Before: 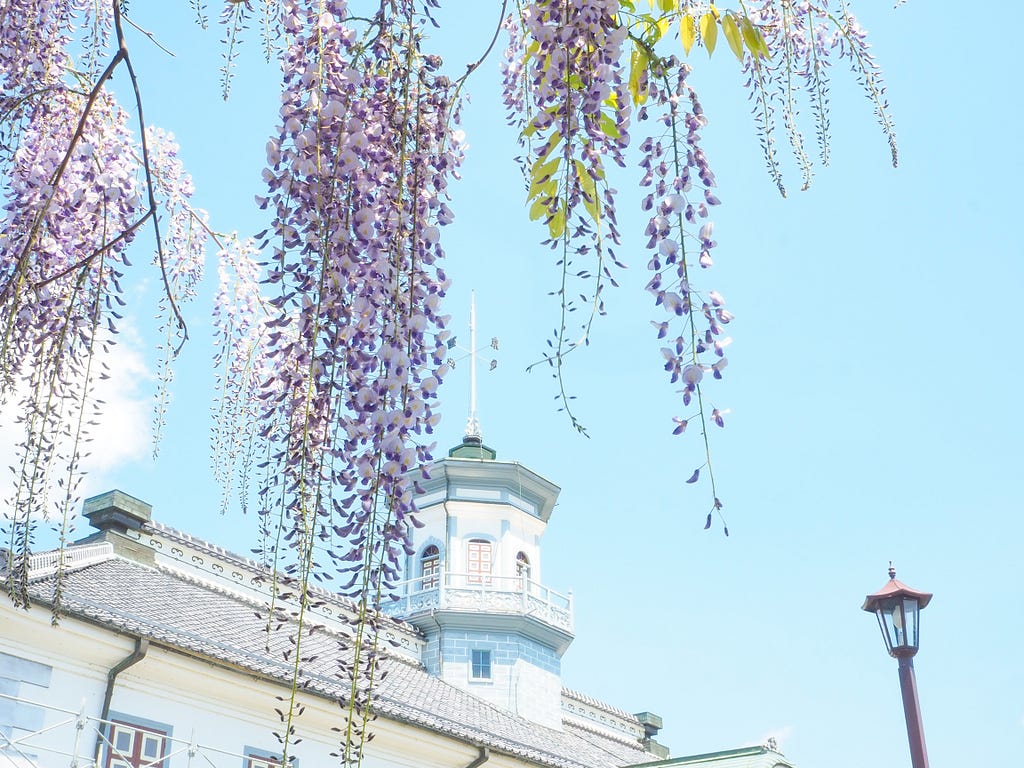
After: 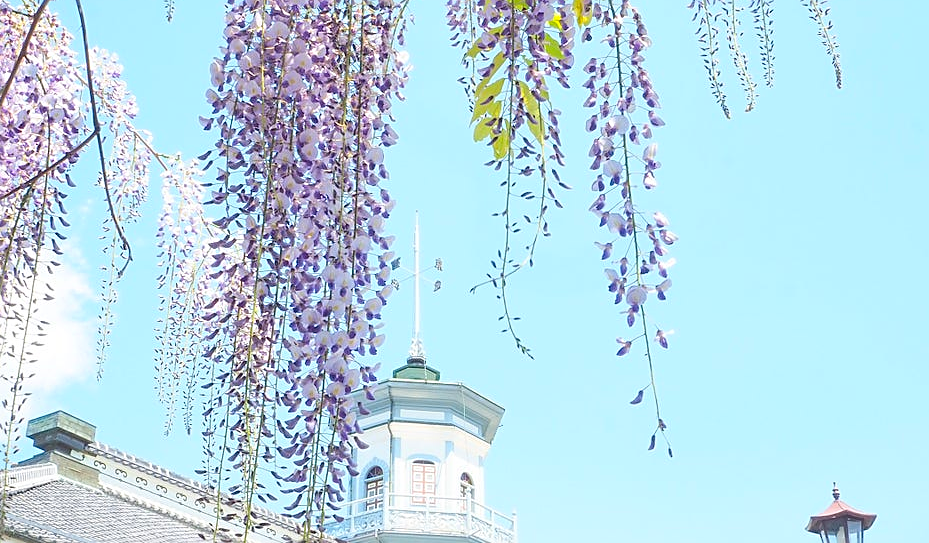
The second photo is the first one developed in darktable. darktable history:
contrast brightness saturation: contrast 0.075, brightness 0.08, saturation 0.183
sharpen: on, module defaults
crop: left 5.508%, top 10.347%, right 3.718%, bottom 18.939%
